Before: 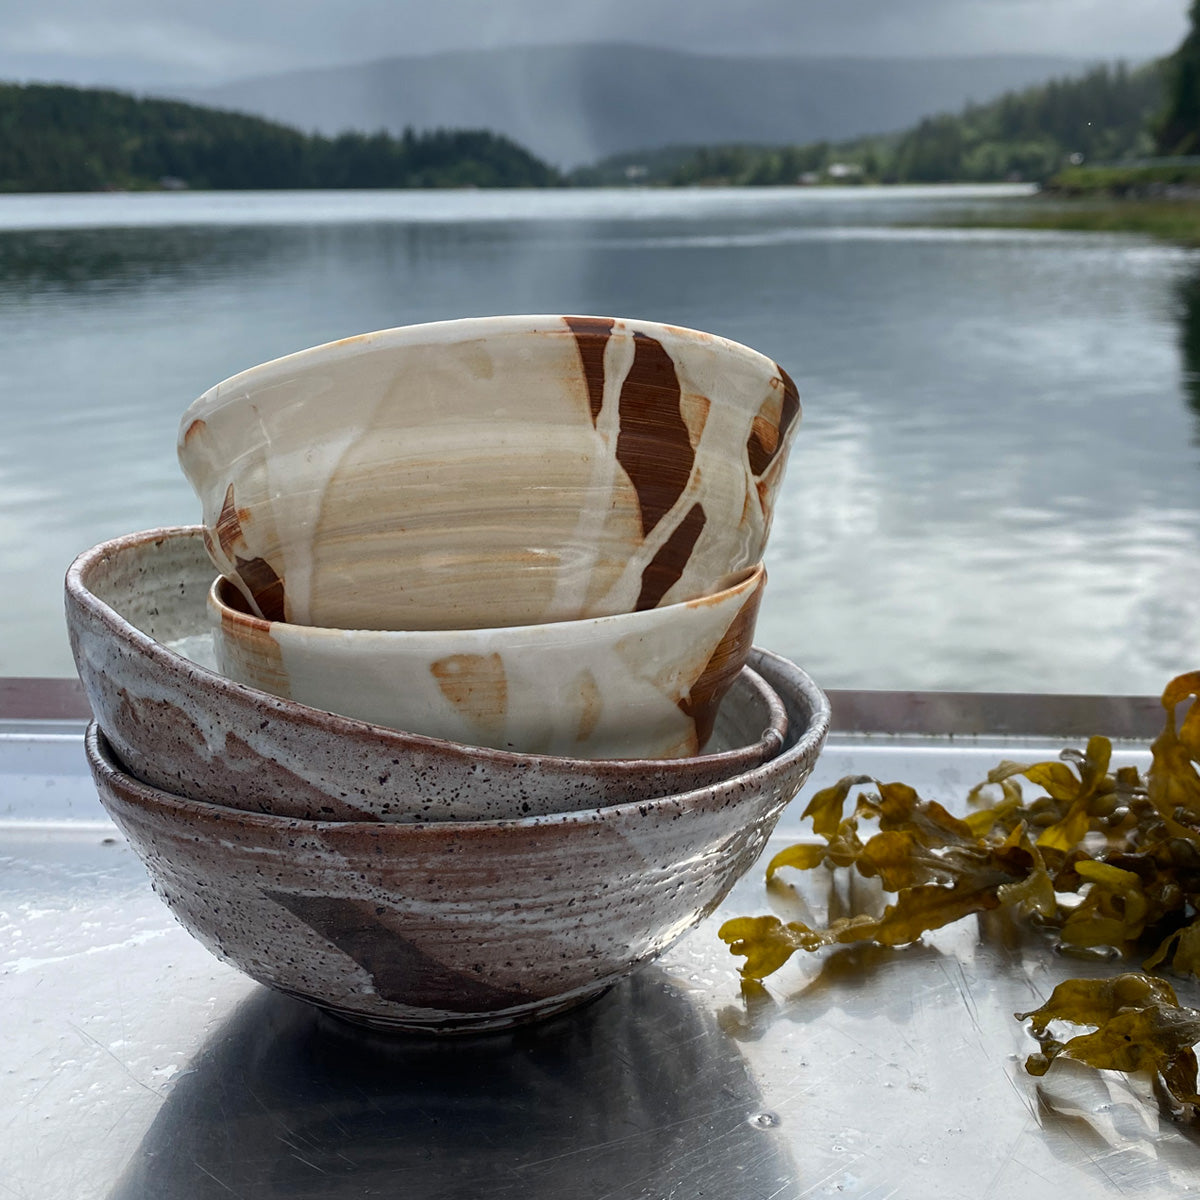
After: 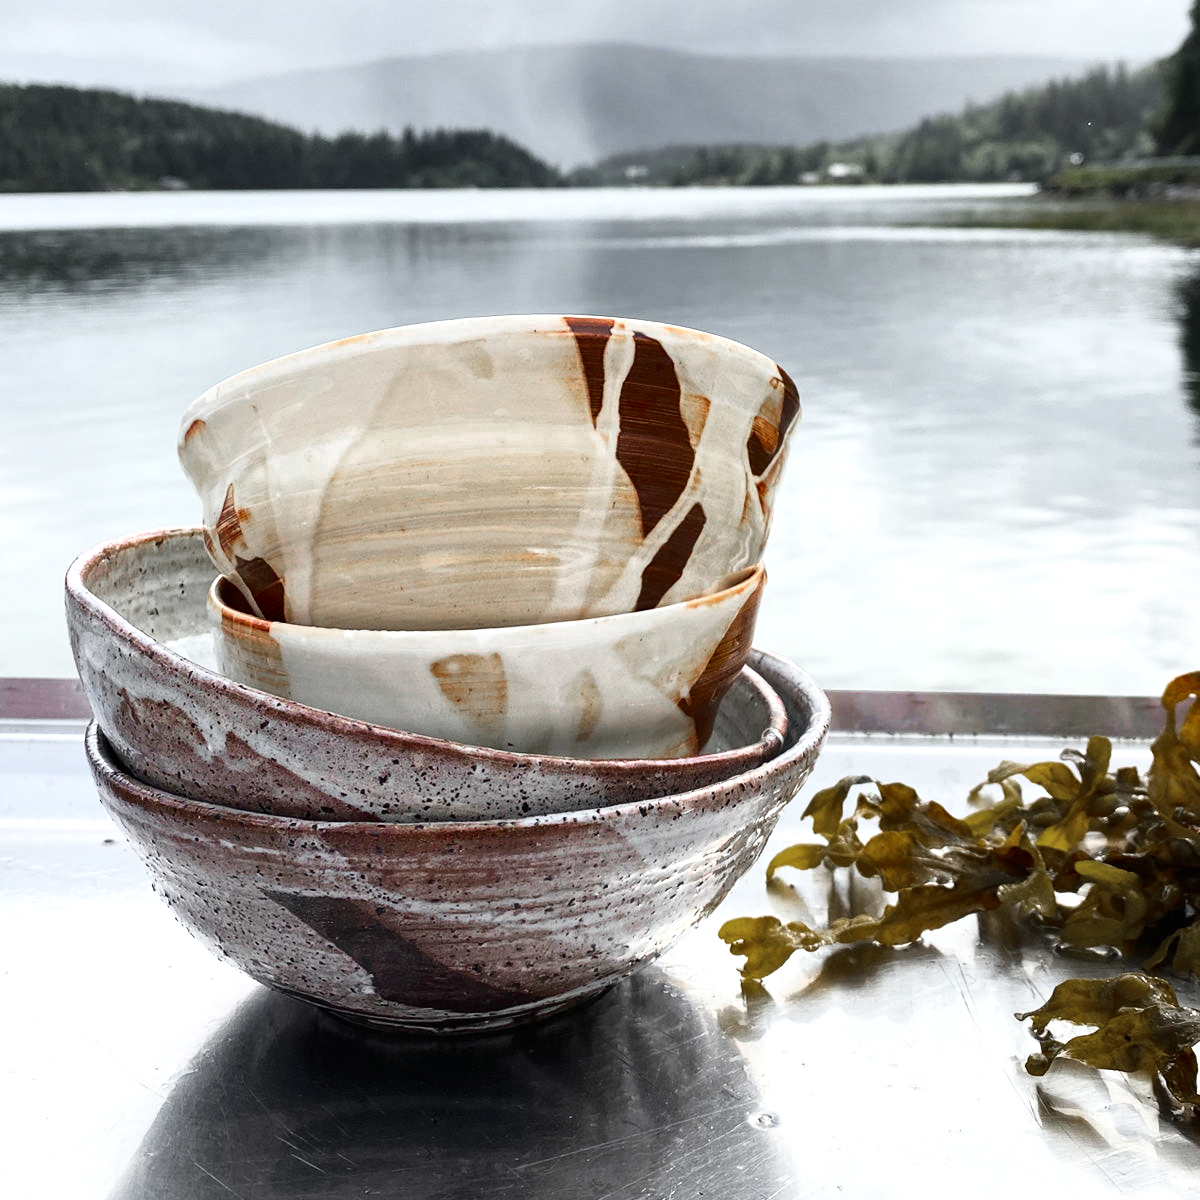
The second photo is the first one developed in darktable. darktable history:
shadows and highlights: shadows 37.09, highlights -27.17, soften with gaussian
exposure: black level correction 0, exposure 0.703 EV, compensate highlight preservation false
tone curve: curves: ch0 [(0, 0) (0.074, 0.04) (0.157, 0.1) (0.472, 0.515) (0.635, 0.731) (0.768, 0.878) (0.899, 0.969) (1, 1)]; ch1 [(0, 0) (0.08, 0.08) (0.3, 0.3) (0.5, 0.5) (0.539, 0.558) (0.586, 0.658) (0.69, 0.787) (0.92, 0.92) (1, 1)]; ch2 [(0, 0) (0.08, 0.08) (0.3, 0.3) (0.5, 0.5) (0.543, 0.597) (0.597, 0.679) (0.92, 0.92) (1, 1)]
color zones: curves: ch0 [(0, 0.48) (0.209, 0.398) (0.305, 0.332) (0.429, 0.493) (0.571, 0.5) (0.714, 0.5) (0.857, 0.5) (1, 0.48)]; ch1 [(0, 0.736) (0.143, 0.625) (0.225, 0.371) (0.429, 0.256) (0.571, 0.241) (0.714, 0.213) (0.857, 0.48) (1, 0.736)]; ch2 [(0, 0.448) (0.143, 0.498) (0.286, 0.5) (0.429, 0.5) (0.571, 0.5) (0.714, 0.5) (0.857, 0.5) (1, 0.448)]
